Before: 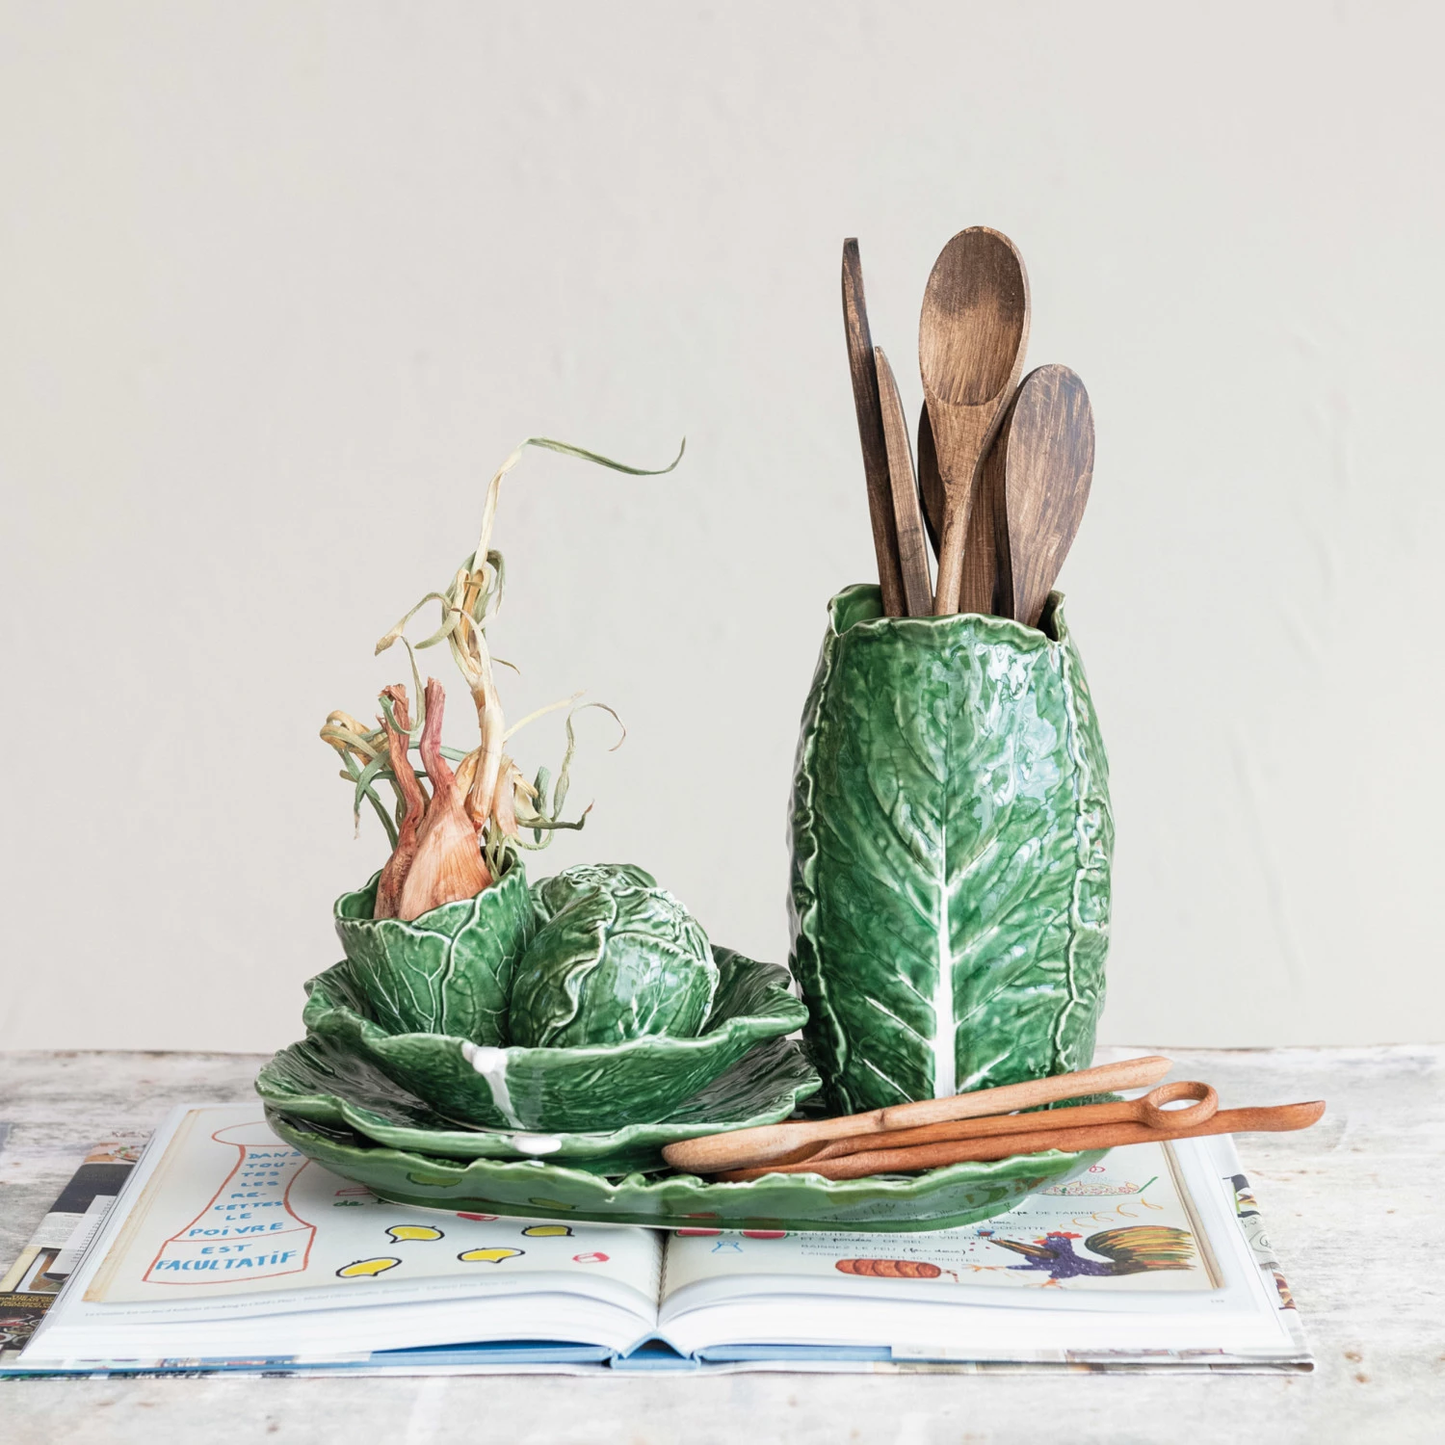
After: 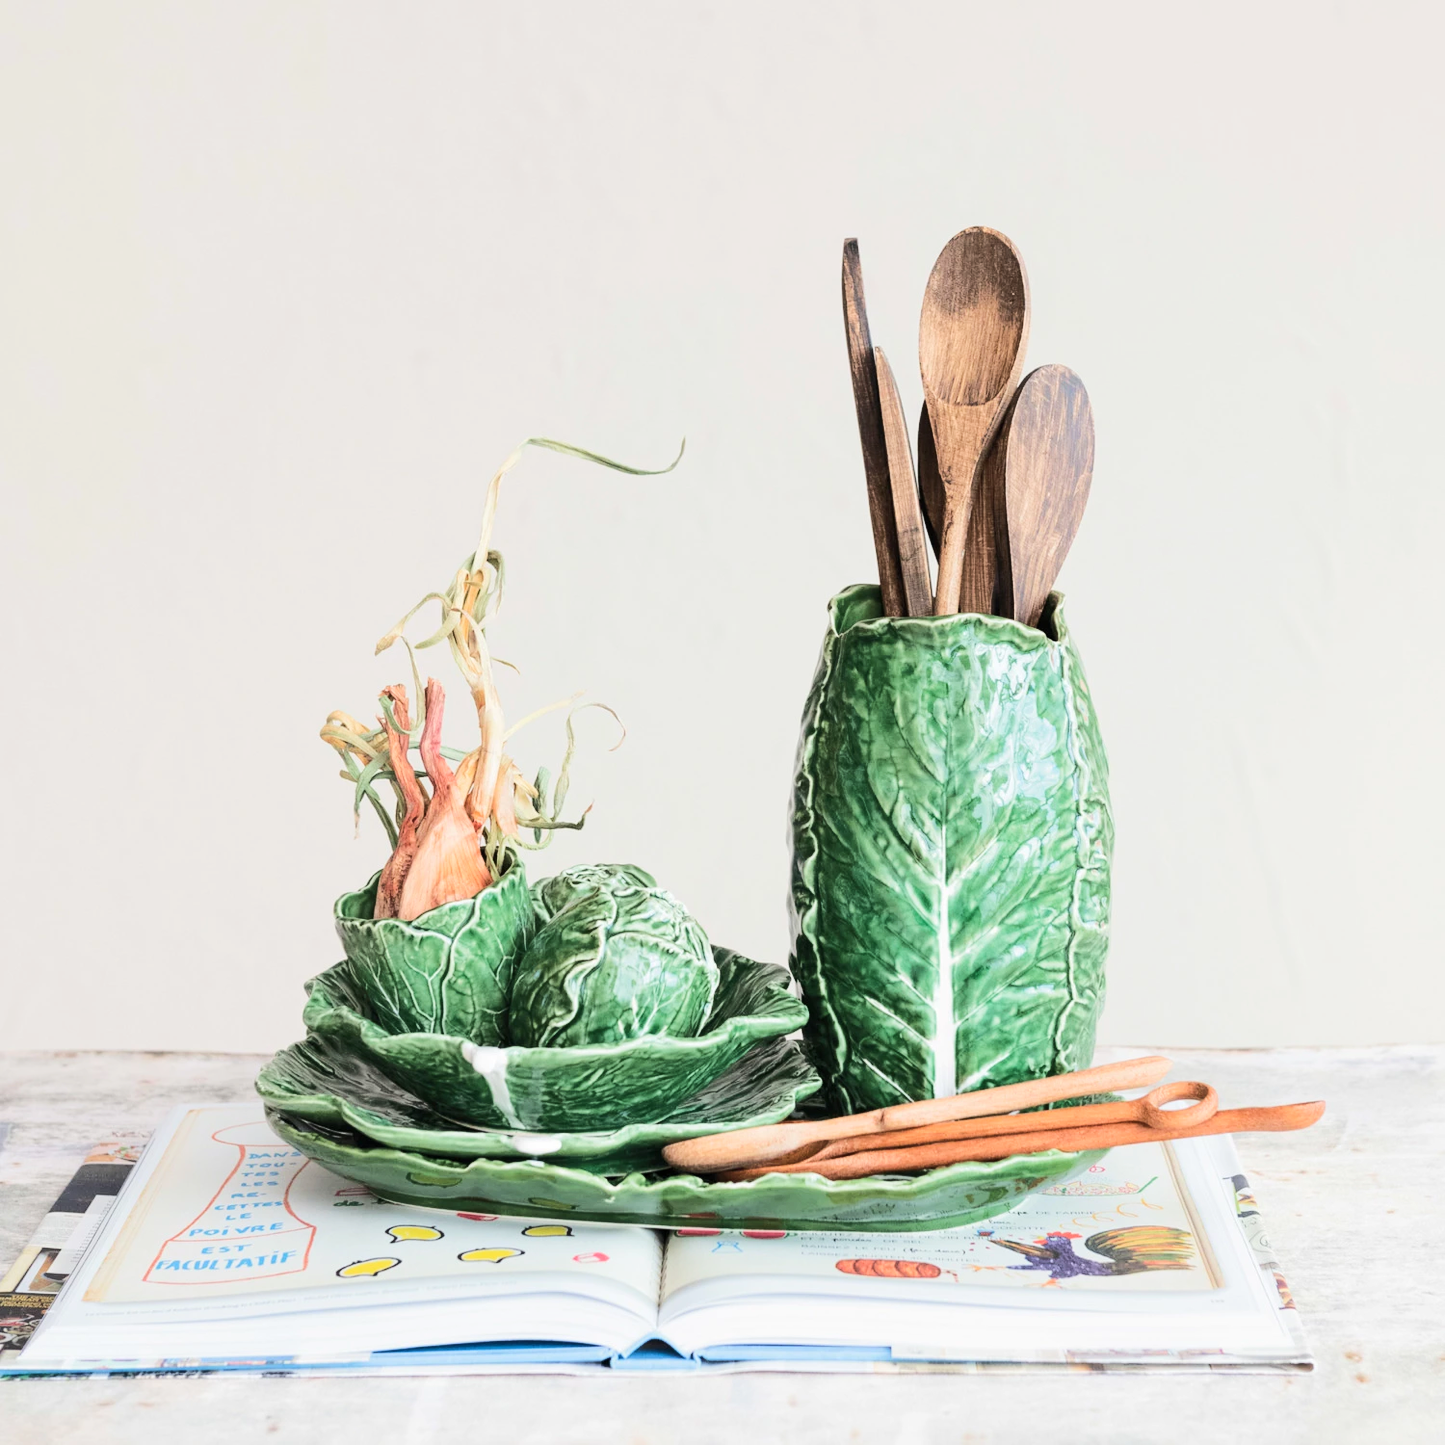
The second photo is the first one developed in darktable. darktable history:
rgb curve: curves: ch0 [(0, 0) (0.284, 0.292) (0.505, 0.644) (1, 1)], compensate middle gray true
